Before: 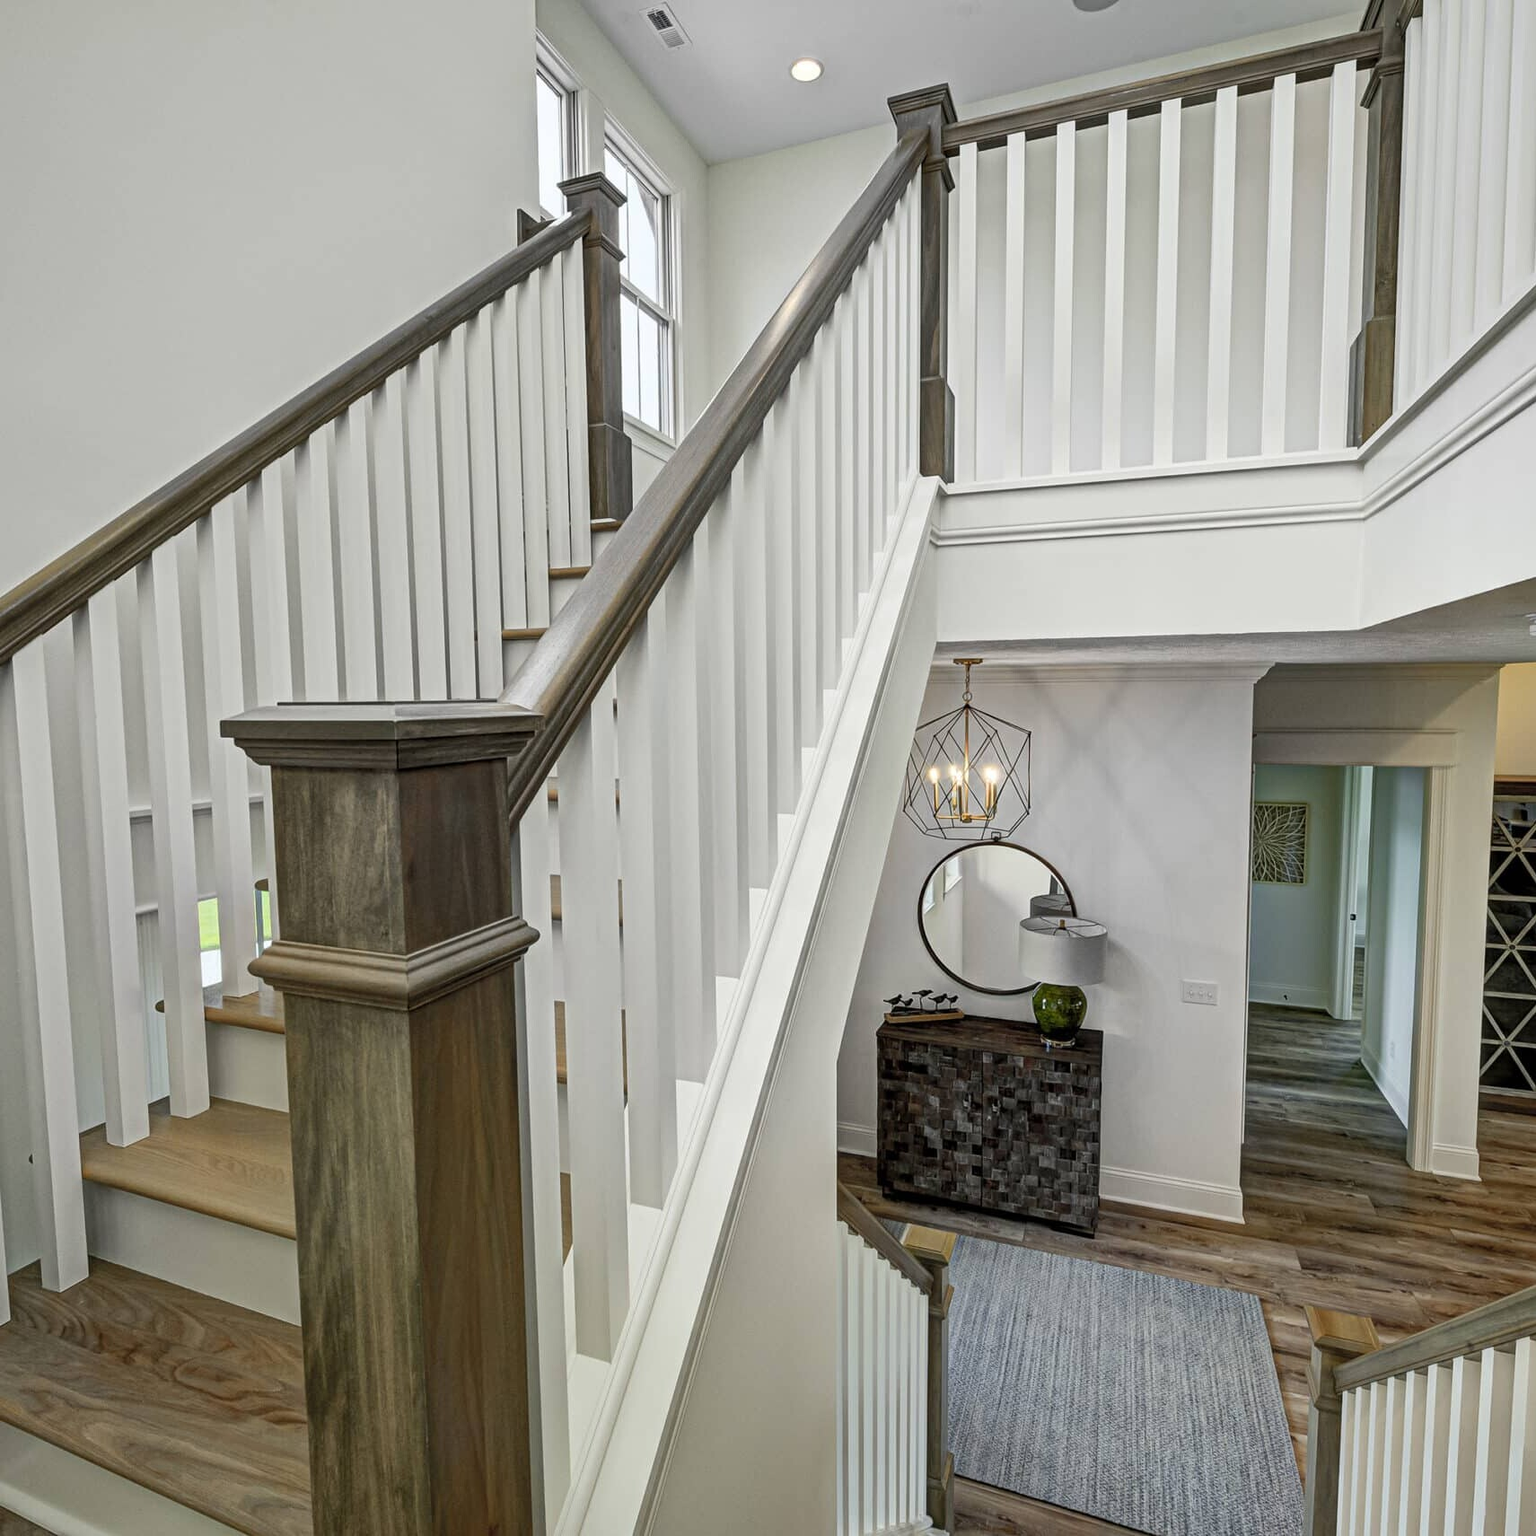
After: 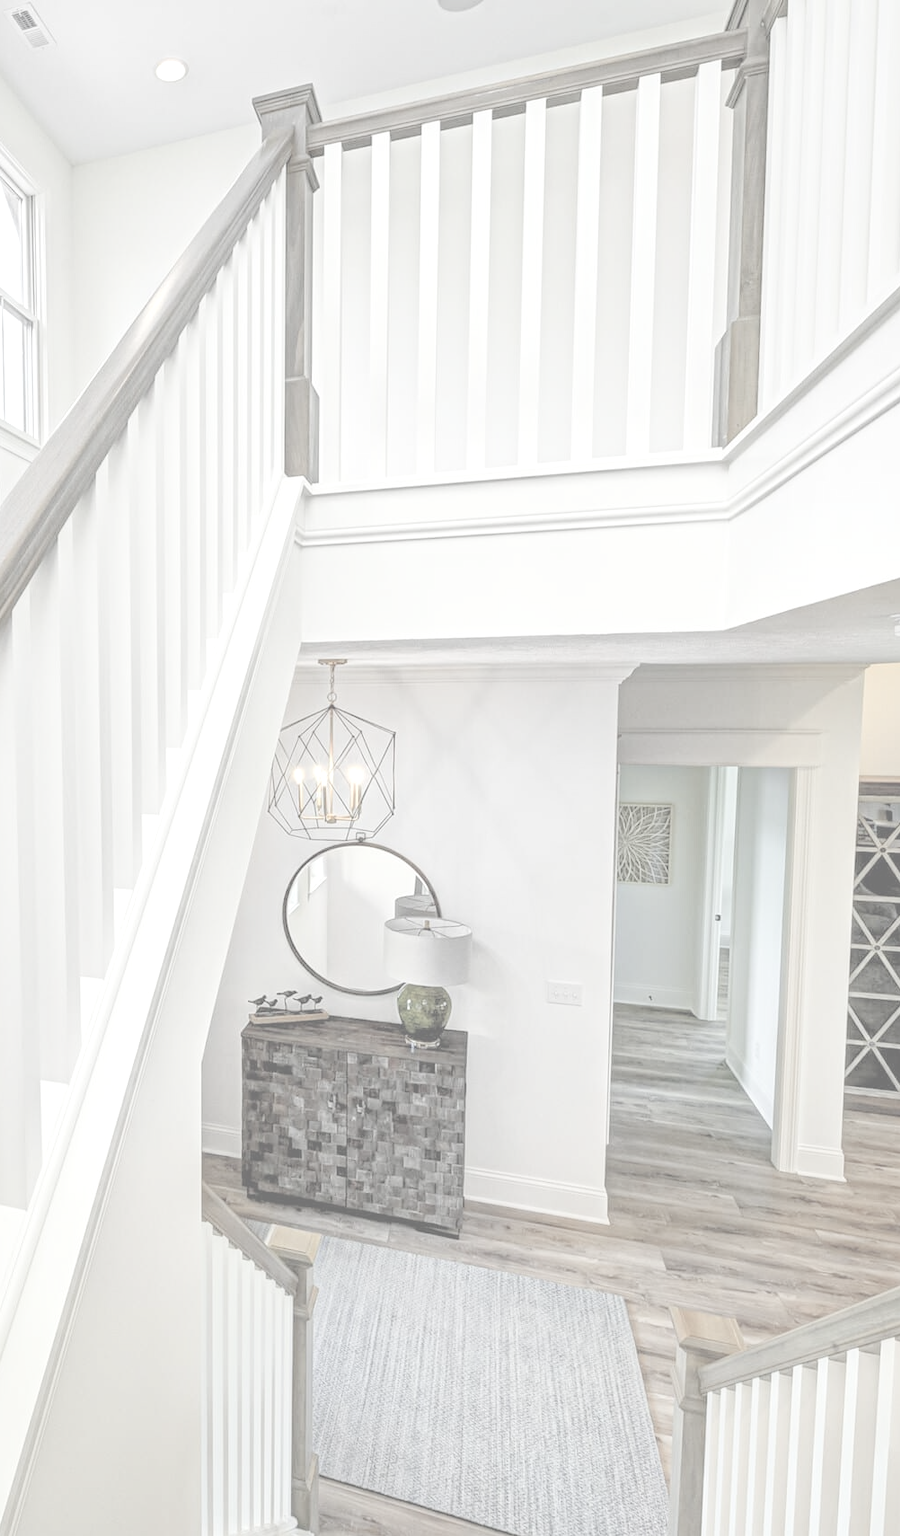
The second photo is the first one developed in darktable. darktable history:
contrast brightness saturation: contrast -0.32, brightness 0.75, saturation -0.78
tone equalizer: on, module defaults
crop: left 41.402%
exposure: black level correction 0, exposure 1.3 EV, compensate exposure bias true, compensate highlight preservation false
